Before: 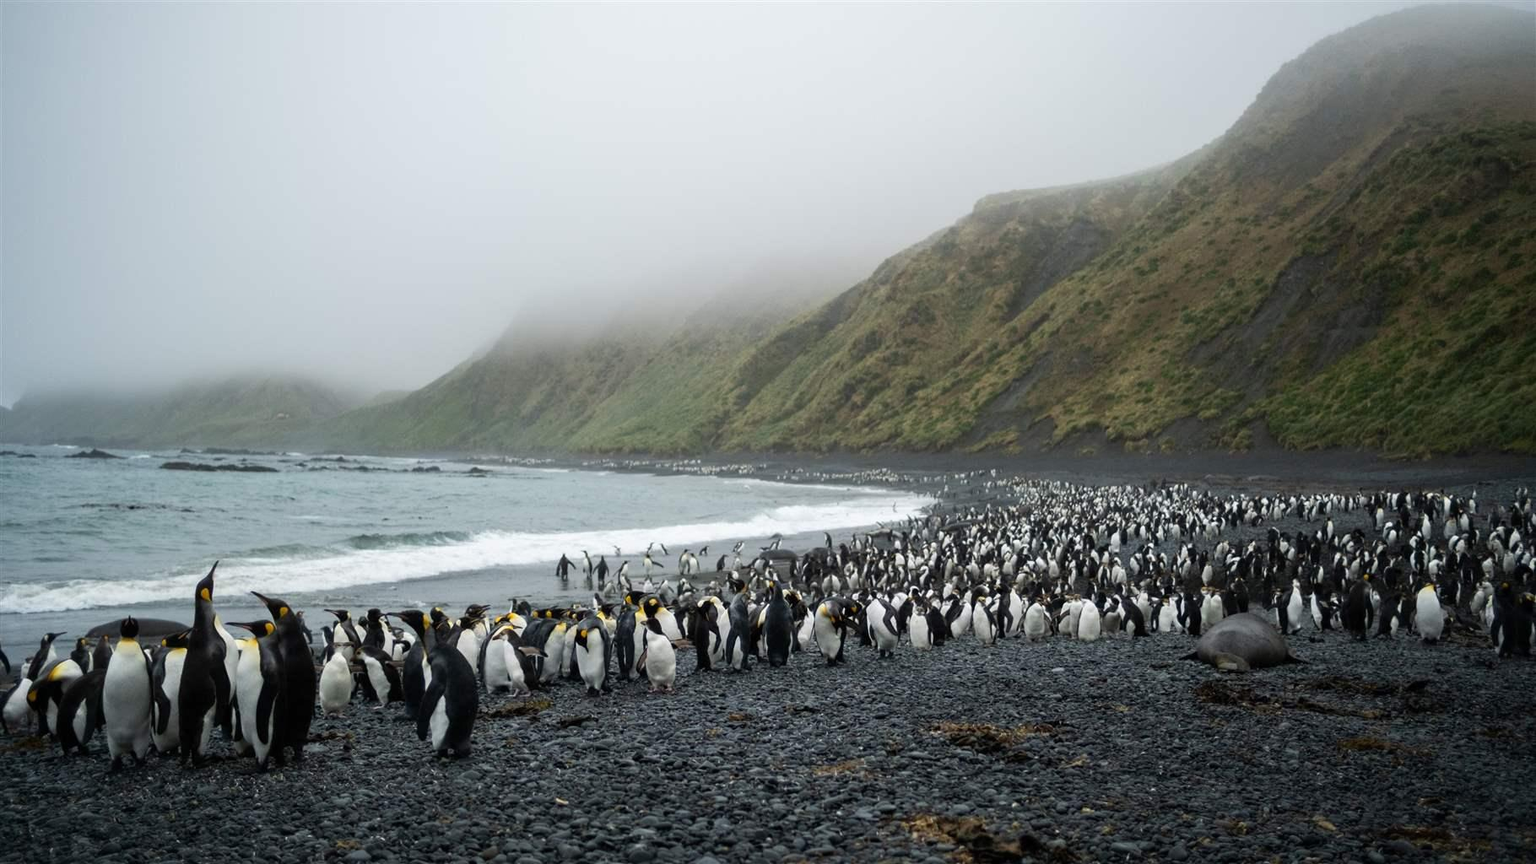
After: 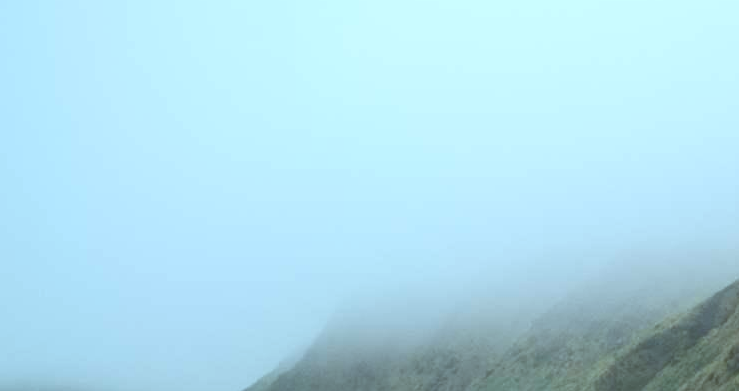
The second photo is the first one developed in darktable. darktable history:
crop: left 15.48%, top 5.434%, right 43.873%, bottom 56.313%
exposure: black level correction 0.001, exposure 0.137 EV, compensate exposure bias true, compensate highlight preservation false
color correction: highlights a* -11.5, highlights b* -15.3
